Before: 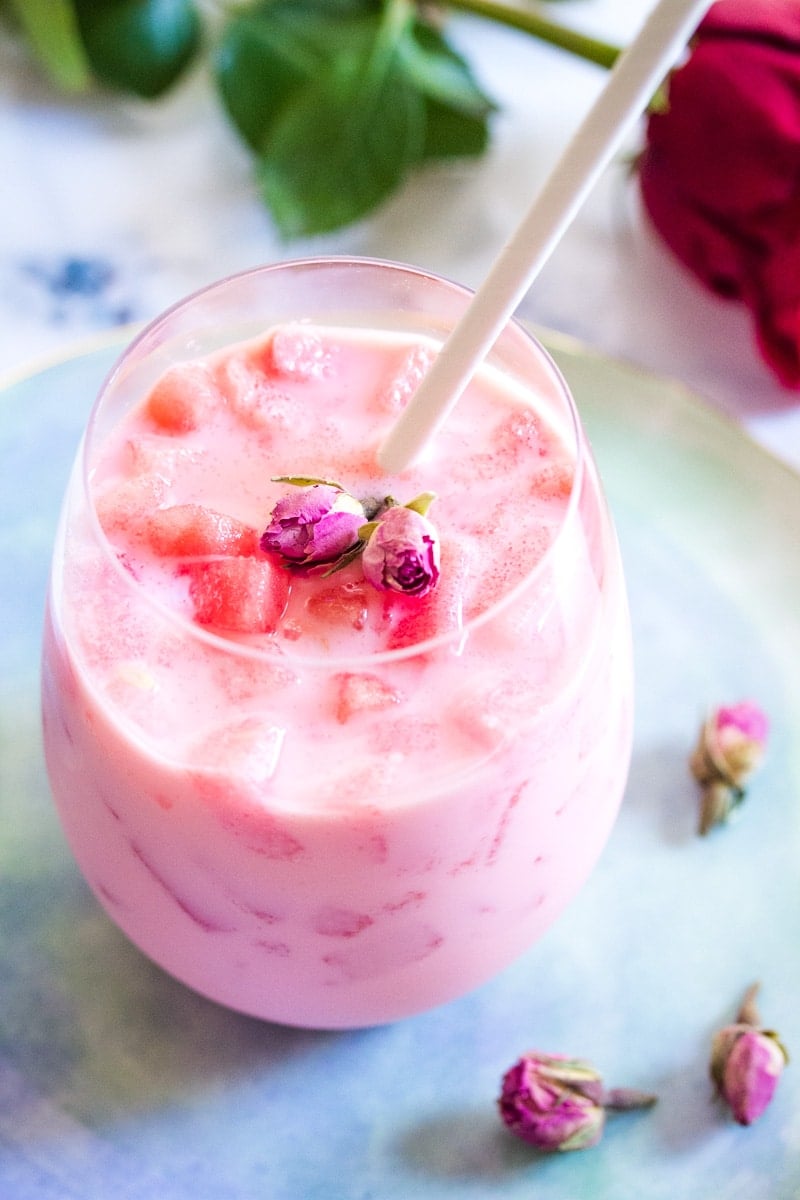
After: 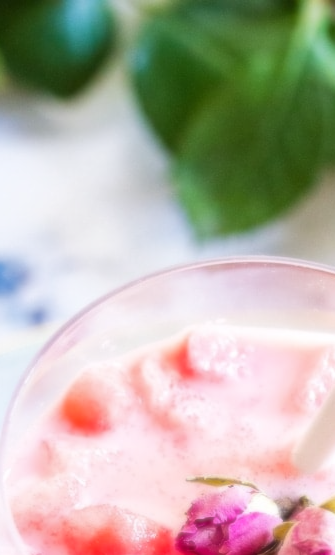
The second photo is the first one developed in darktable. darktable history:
contrast brightness saturation: contrast 0.05
soften: size 8.67%, mix 49%
shadows and highlights: shadows 20.55, highlights -20.99, soften with gaussian
crop and rotate: left 10.817%, top 0.062%, right 47.194%, bottom 53.626%
